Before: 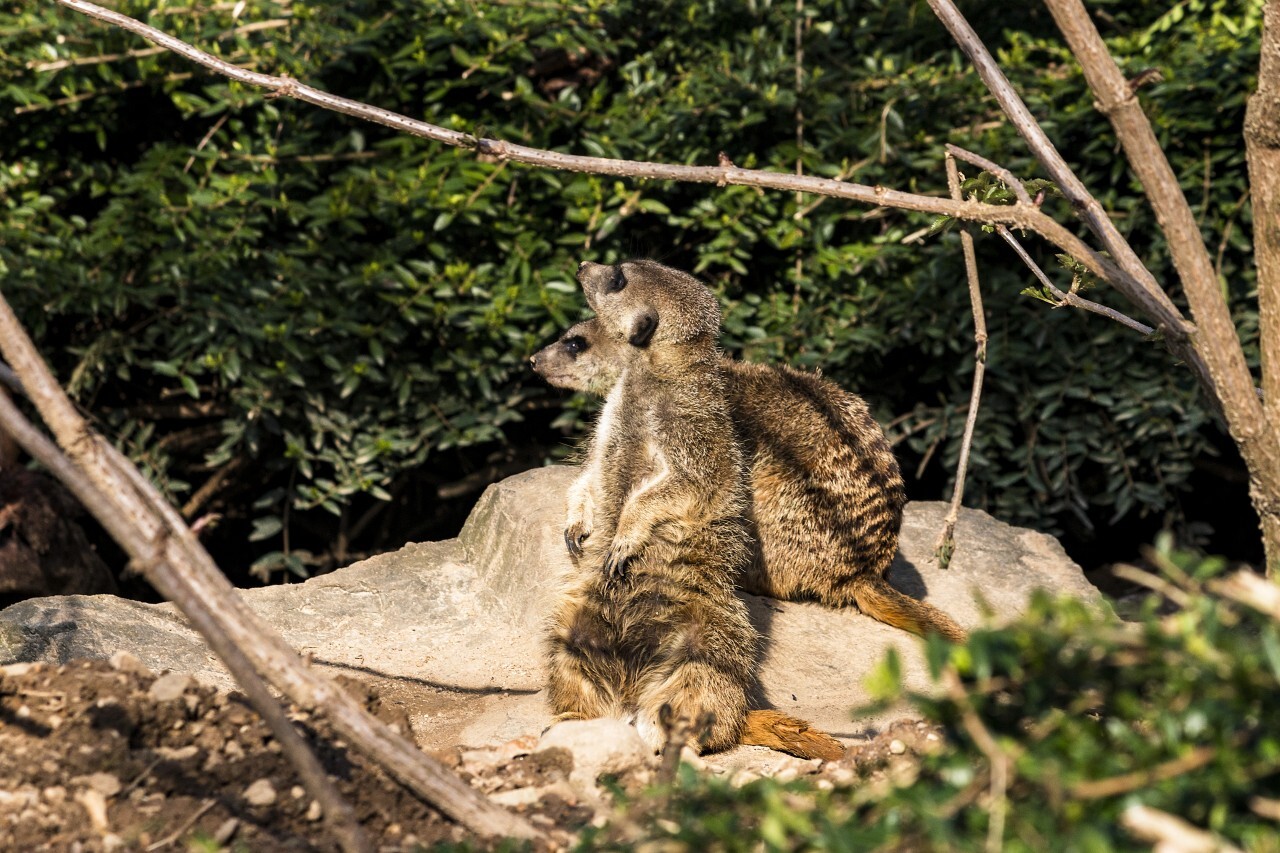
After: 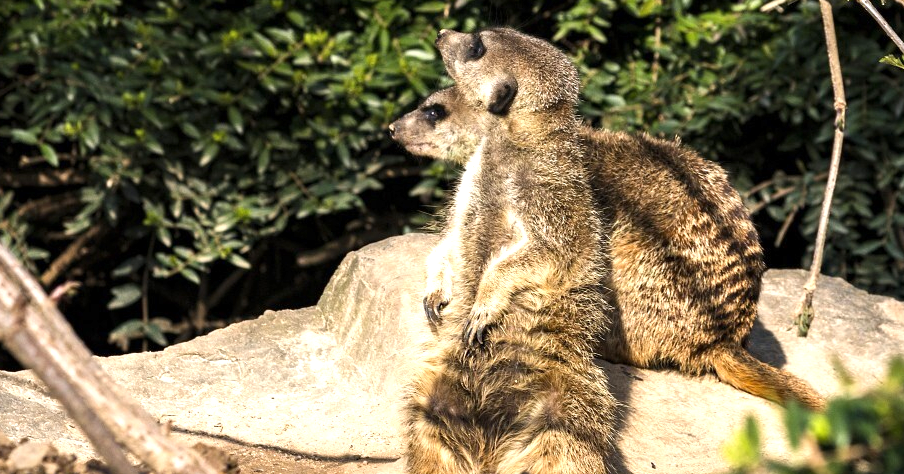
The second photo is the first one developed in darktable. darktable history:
crop: left 11.058%, top 27.203%, right 18.265%, bottom 17.22%
exposure: exposure 0.608 EV, compensate highlight preservation false
